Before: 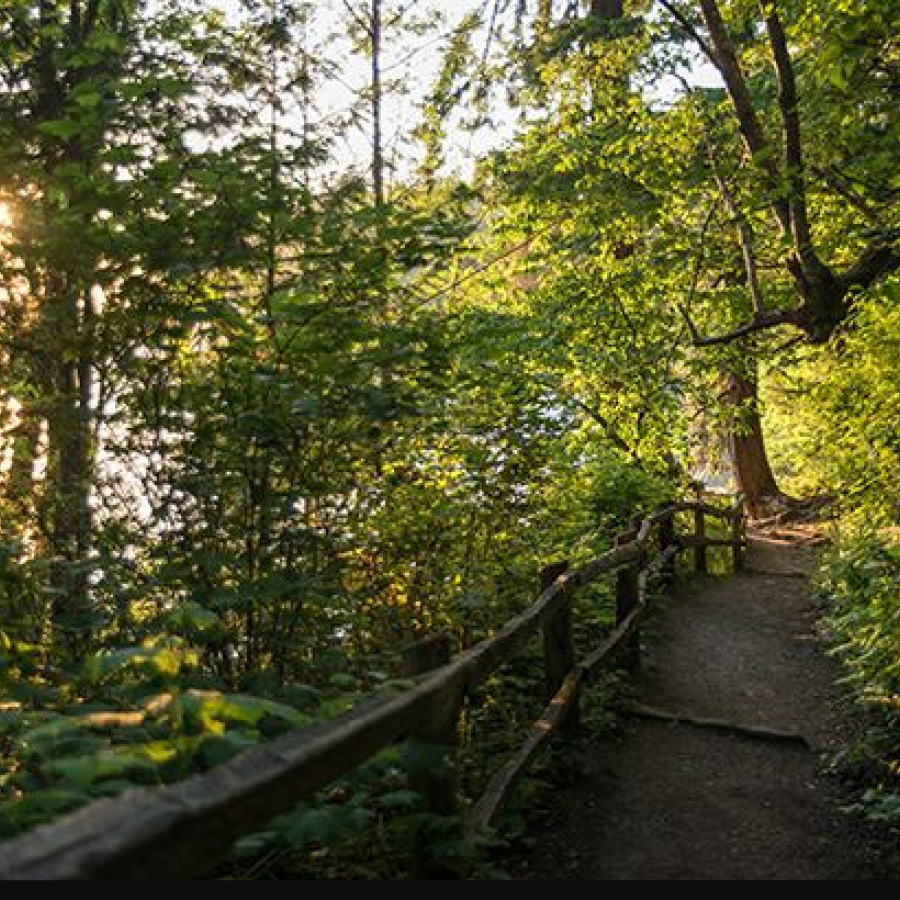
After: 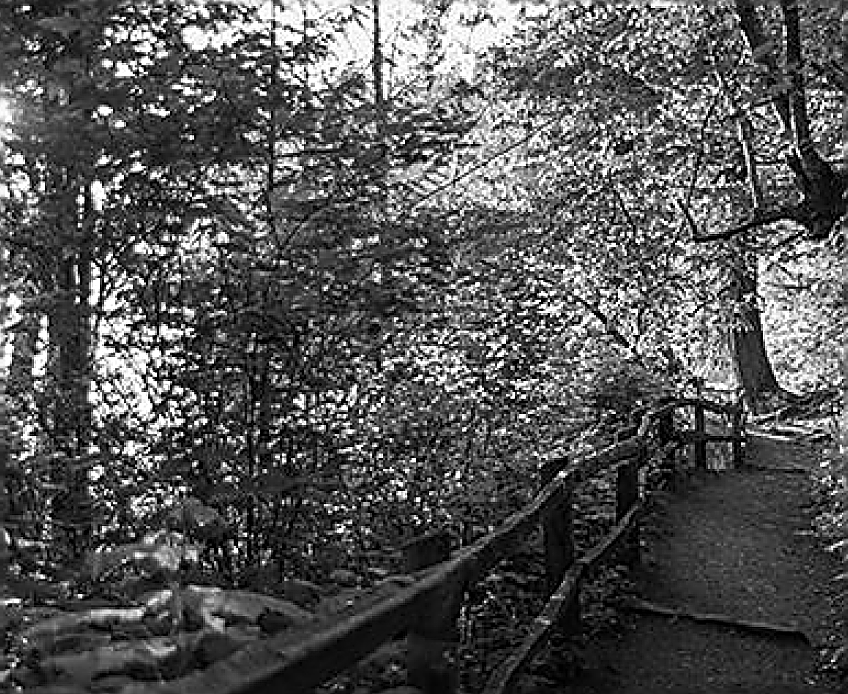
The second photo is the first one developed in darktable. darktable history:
monochrome: on, module defaults
crop and rotate: angle 0.03°, top 11.643%, right 5.651%, bottom 11.189%
color zones: curves: ch1 [(0.309, 0.524) (0.41, 0.329) (0.508, 0.509)]; ch2 [(0.25, 0.457) (0.75, 0.5)]
sharpen: amount 1.861
